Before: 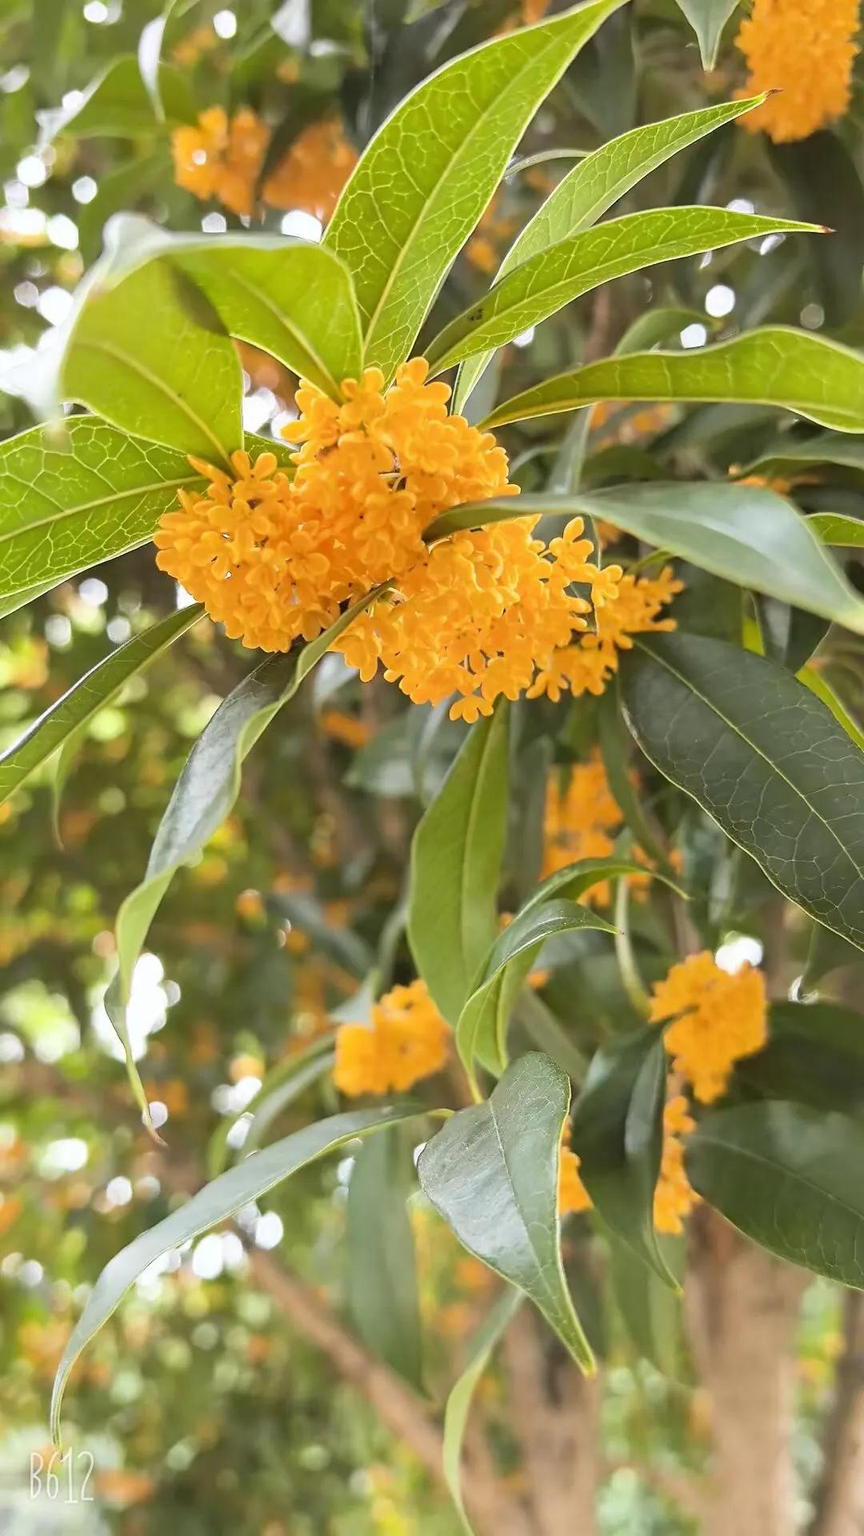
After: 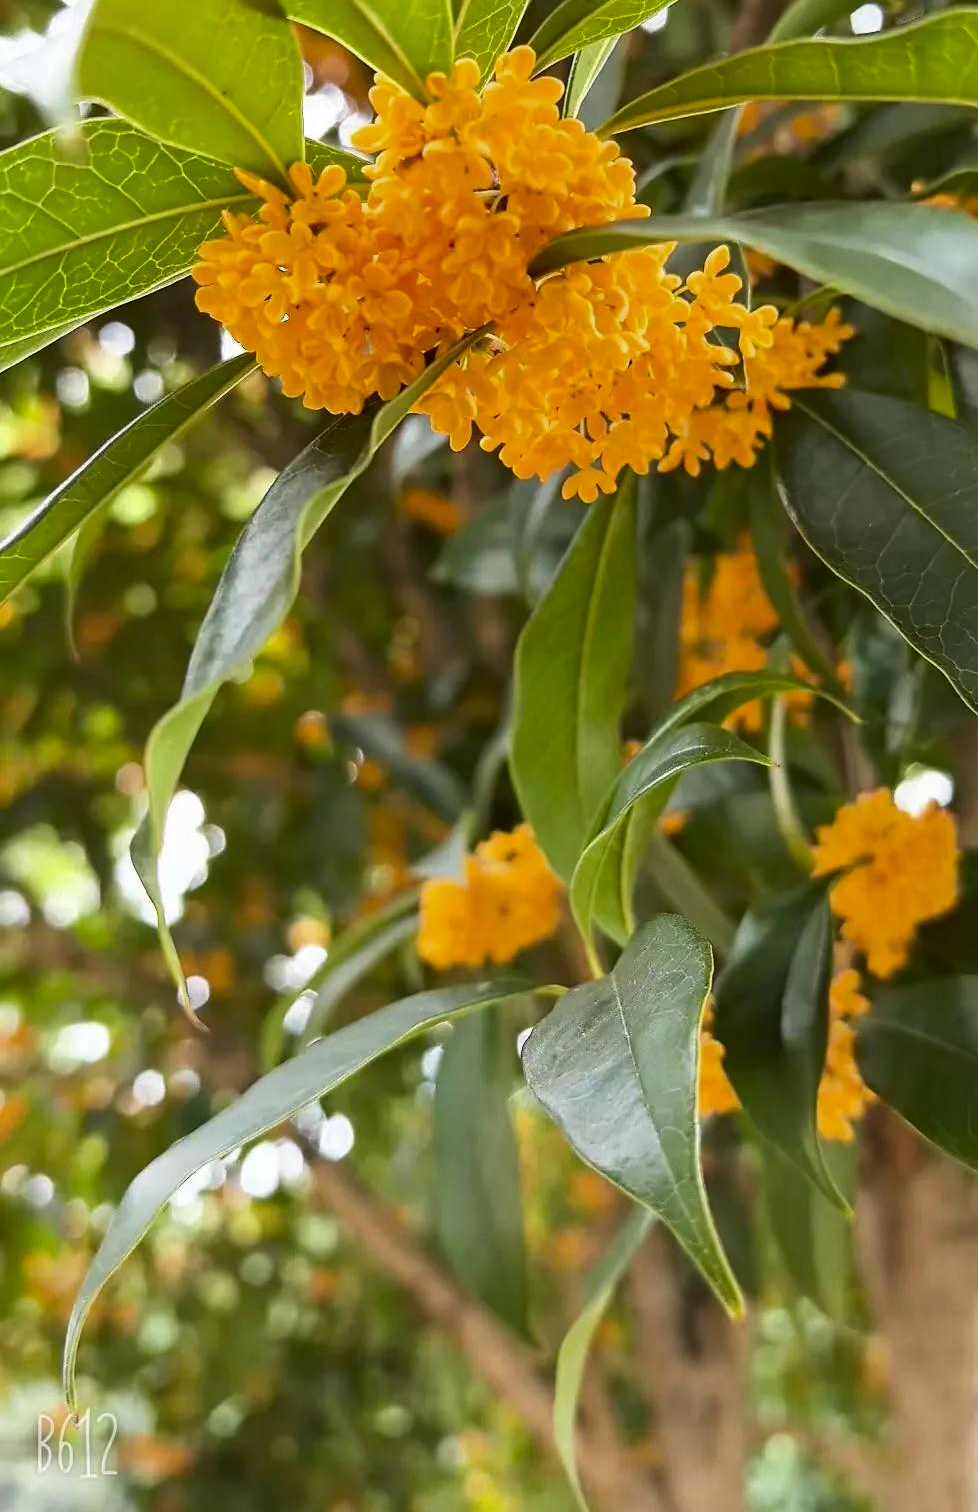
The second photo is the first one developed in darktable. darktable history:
crop: top 20.916%, right 9.437%, bottom 0.316%
contrast brightness saturation: brightness -0.2, saturation 0.08
